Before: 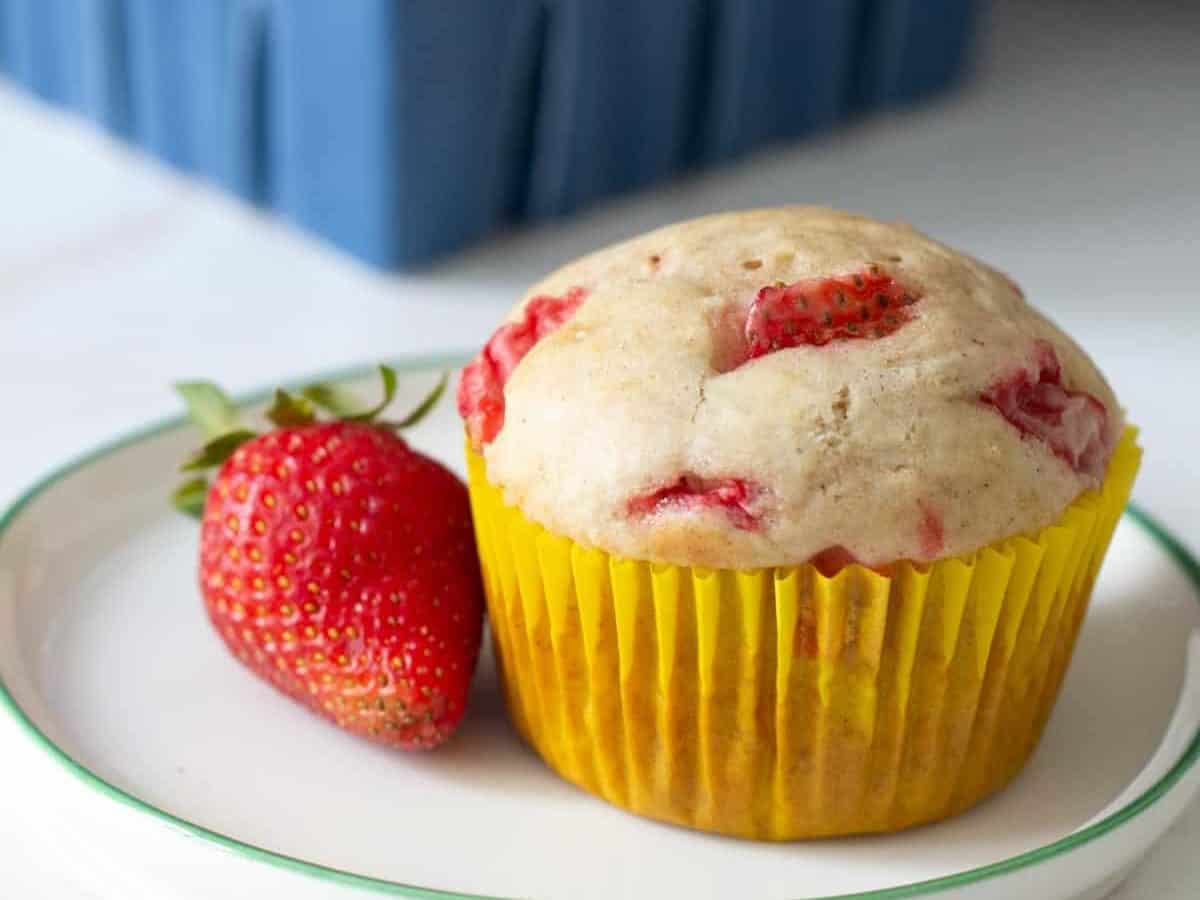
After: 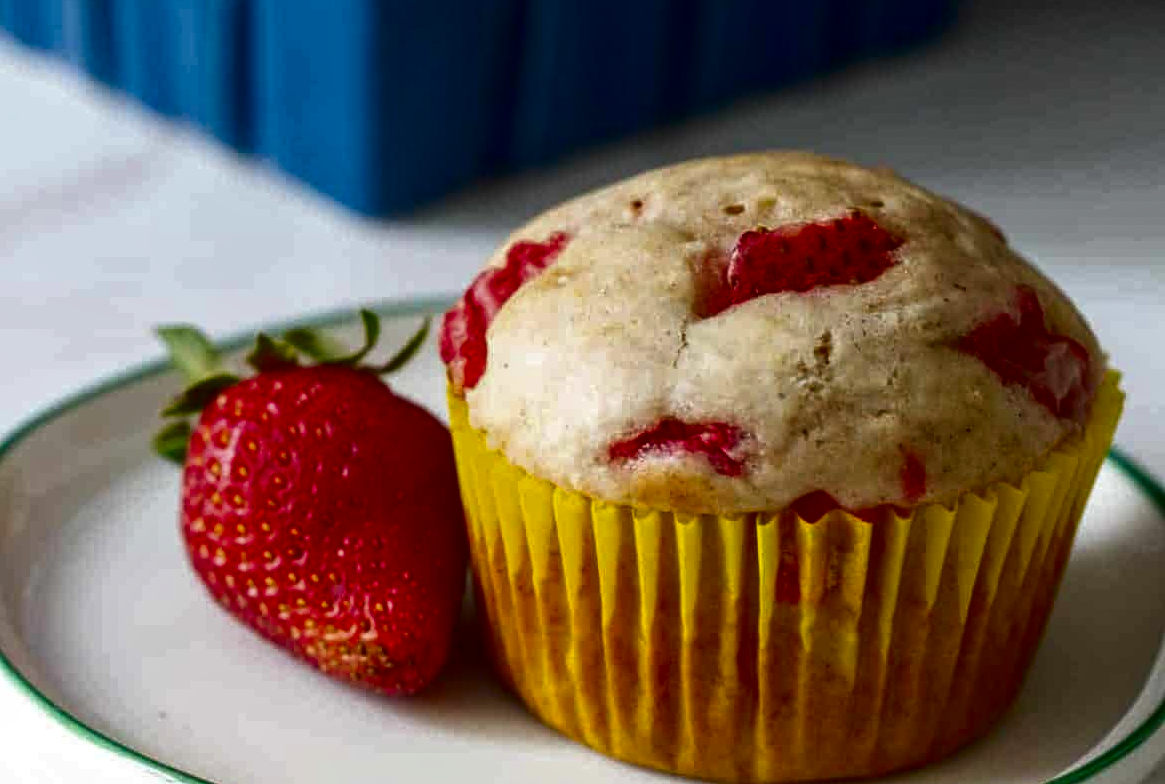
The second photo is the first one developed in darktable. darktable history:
contrast brightness saturation: contrast 0.09, brightness -0.59, saturation 0.17
local contrast: on, module defaults
crop: left 1.507%, top 6.147%, right 1.379%, bottom 6.637%
